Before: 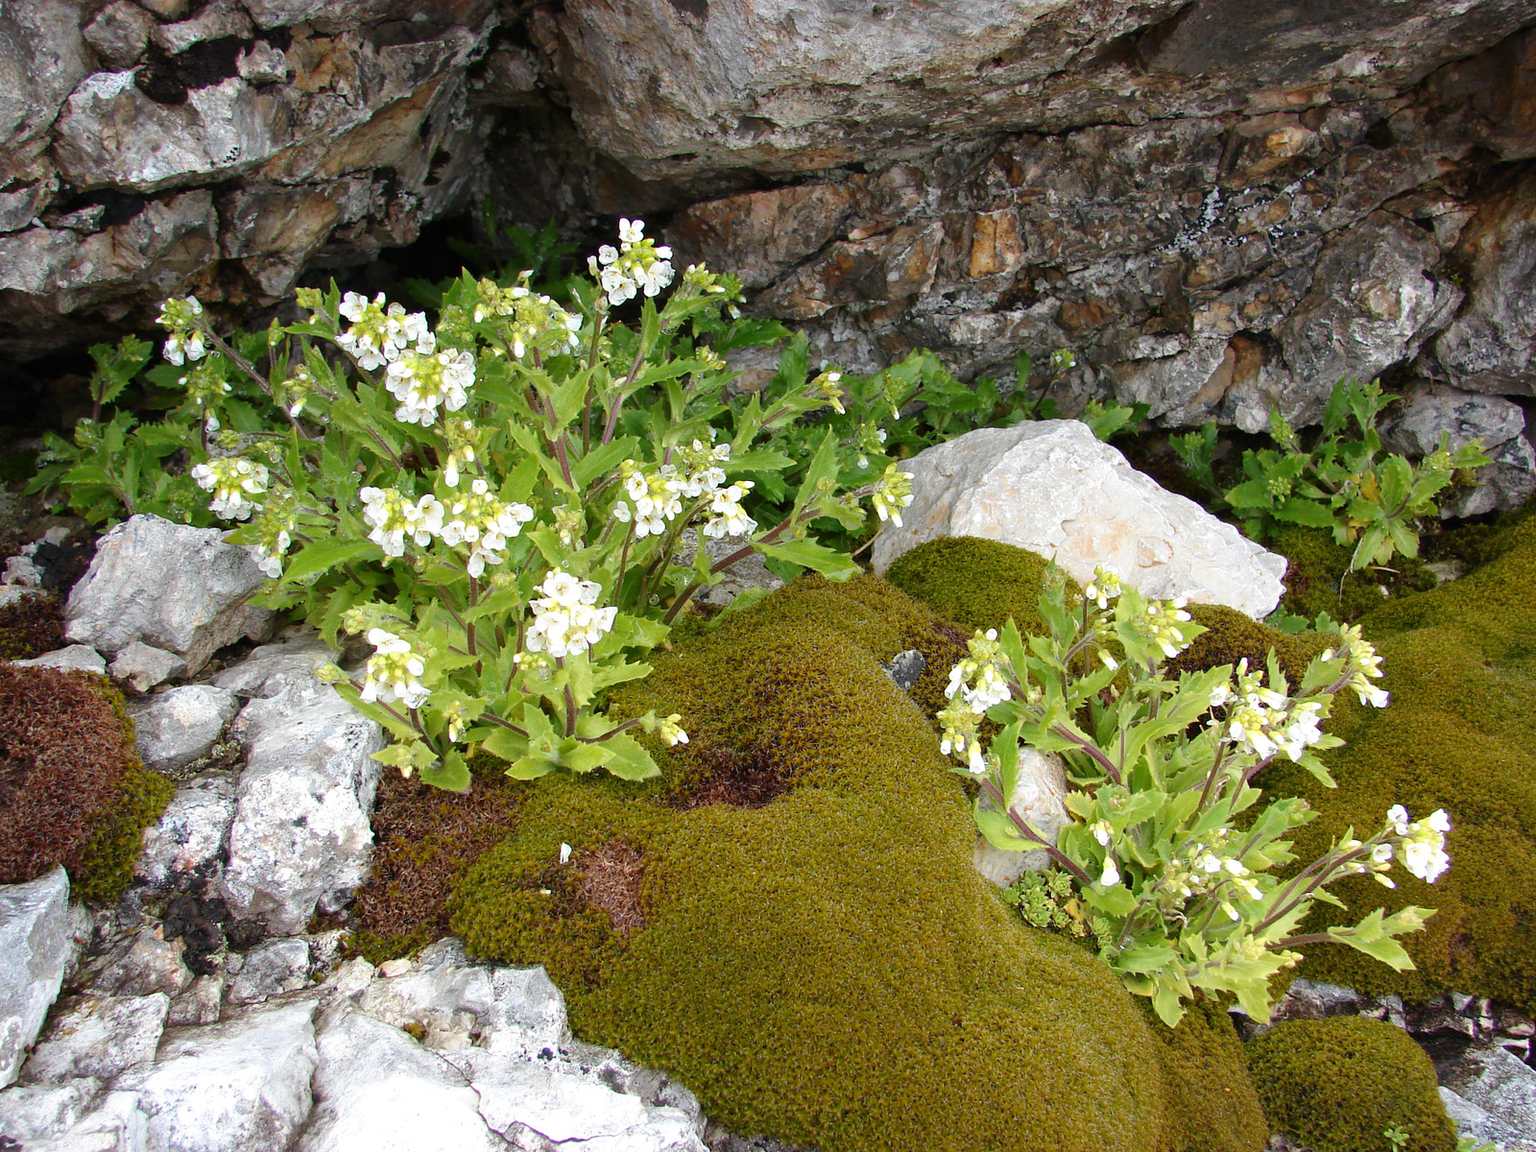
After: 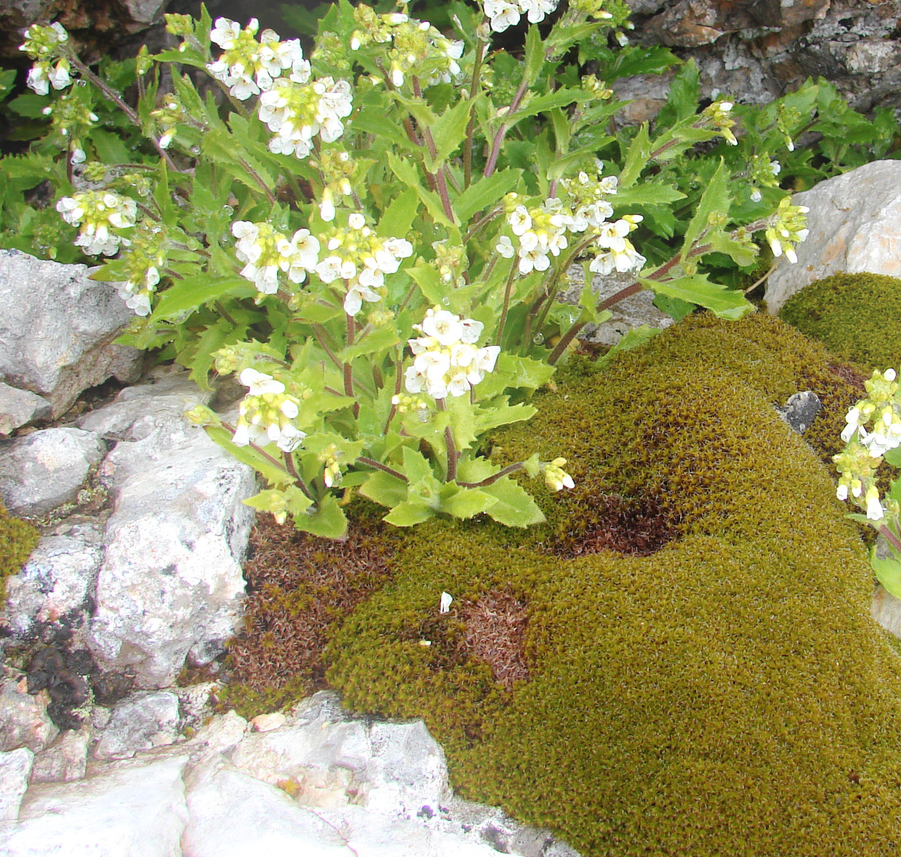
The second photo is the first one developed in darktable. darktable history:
crop: left 8.966%, top 23.852%, right 34.699%, bottom 4.703%
contrast brightness saturation: contrast 0.05, brightness 0.06, saturation 0.01
bloom: size 16%, threshold 98%, strength 20%
